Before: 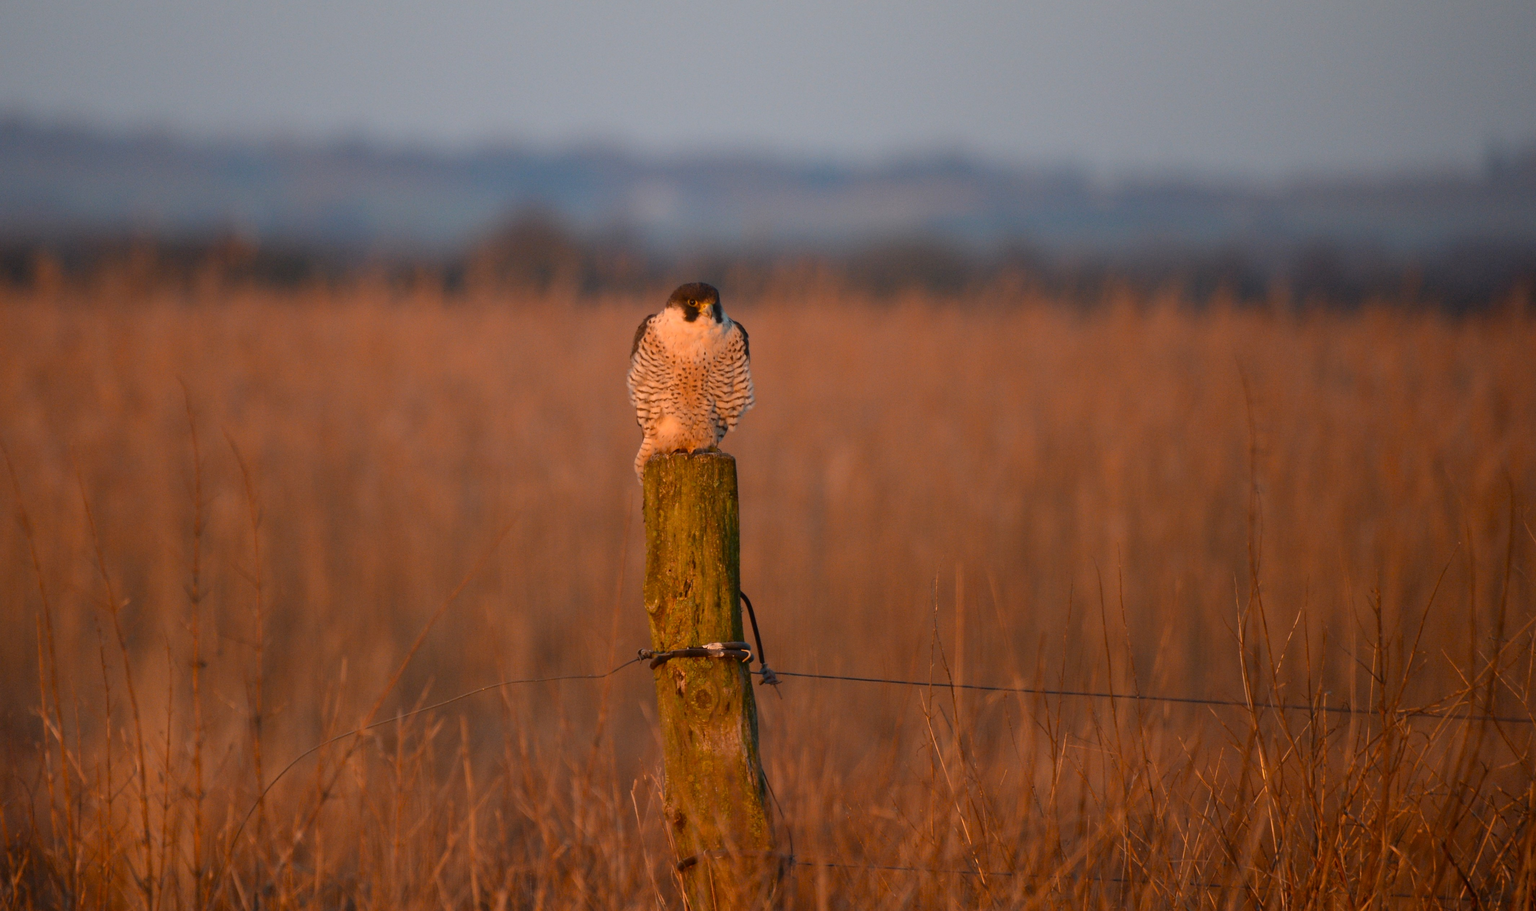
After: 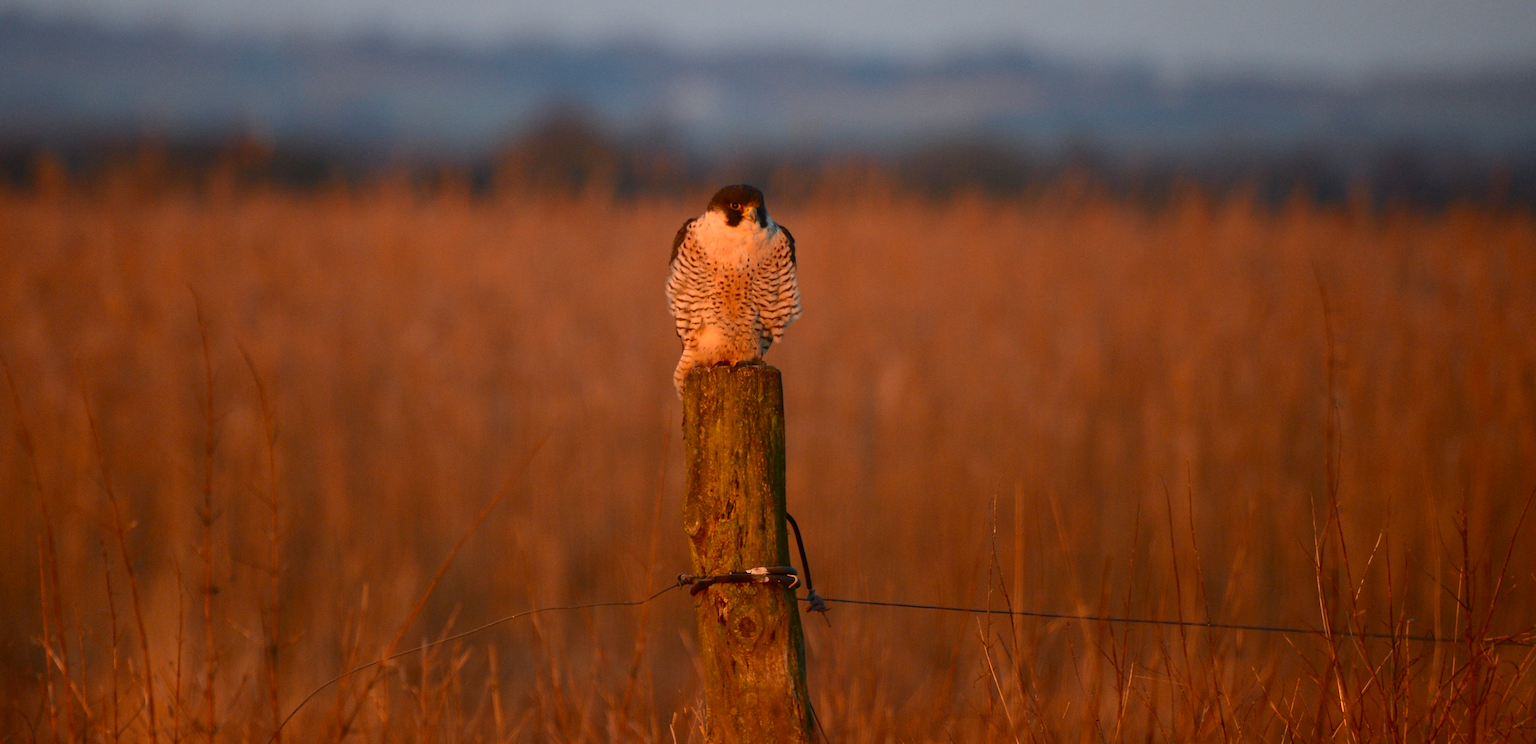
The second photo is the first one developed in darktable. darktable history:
tone curve: curves: ch0 [(0, 0) (0.227, 0.17) (0.766, 0.774) (1, 1)]; ch1 [(0, 0) (0.114, 0.127) (0.437, 0.452) (0.498, 0.495) (0.579, 0.602) (1, 1)]; ch2 [(0, 0) (0.233, 0.259) (0.493, 0.492) (0.568, 0.596) (1, 1)], color space Lab, independent channels, preserve colors none
crop and rotate: angle 0.037°, top 11.961%, right 5.781%, bottom 11.035%
